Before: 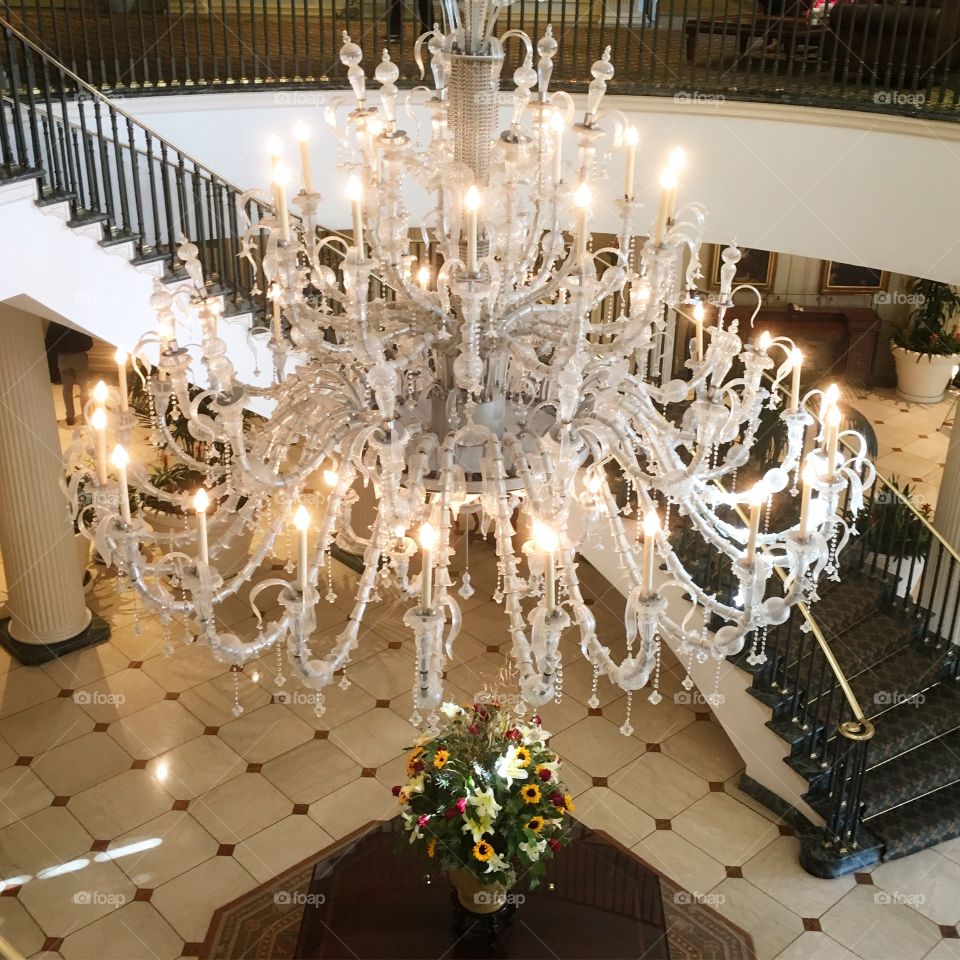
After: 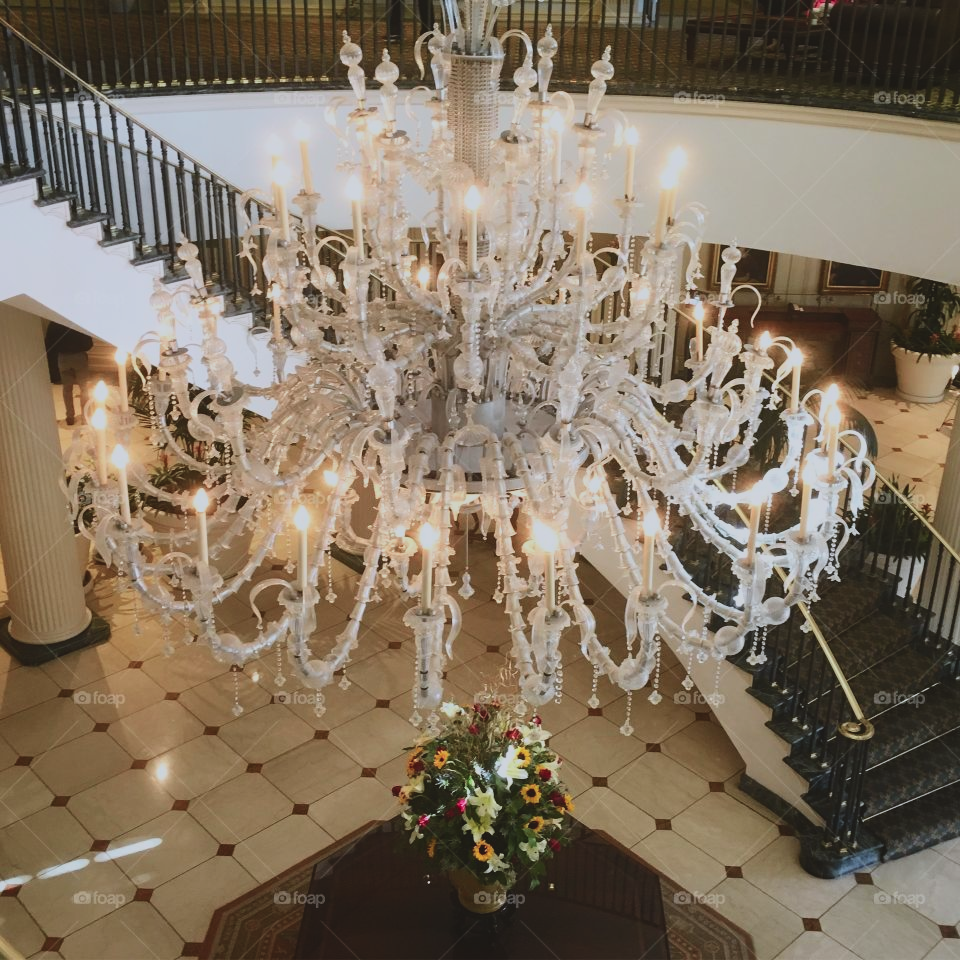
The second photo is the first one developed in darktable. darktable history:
tone curve: curves: ch0 [(0, 0) (0.091, 0.074) (0.184, 0.168) (0.491, 0.519) (0.748, 0.765) (1, 0.919)]; ch1 [(0, 0) (0.179, 0.173) (0.322, 0.32) (0.424, 0.424) (0.502, 0.504) (0.56, 0.578) (0.631, 0.667) (0.777, 0.806) (1, 1)]; ch2 [(0, 0) (0.434, 0.447) (0.483, 0.487) (0.547, 0.564) (0.676, 0.673) (1, 1)], color space Lab, independent channels, preserve colors none
white balance: red 0.967, blue 1.049
exposure: black level correction -0.015, exposure -0.5 EV, compensate highlight preservation false
